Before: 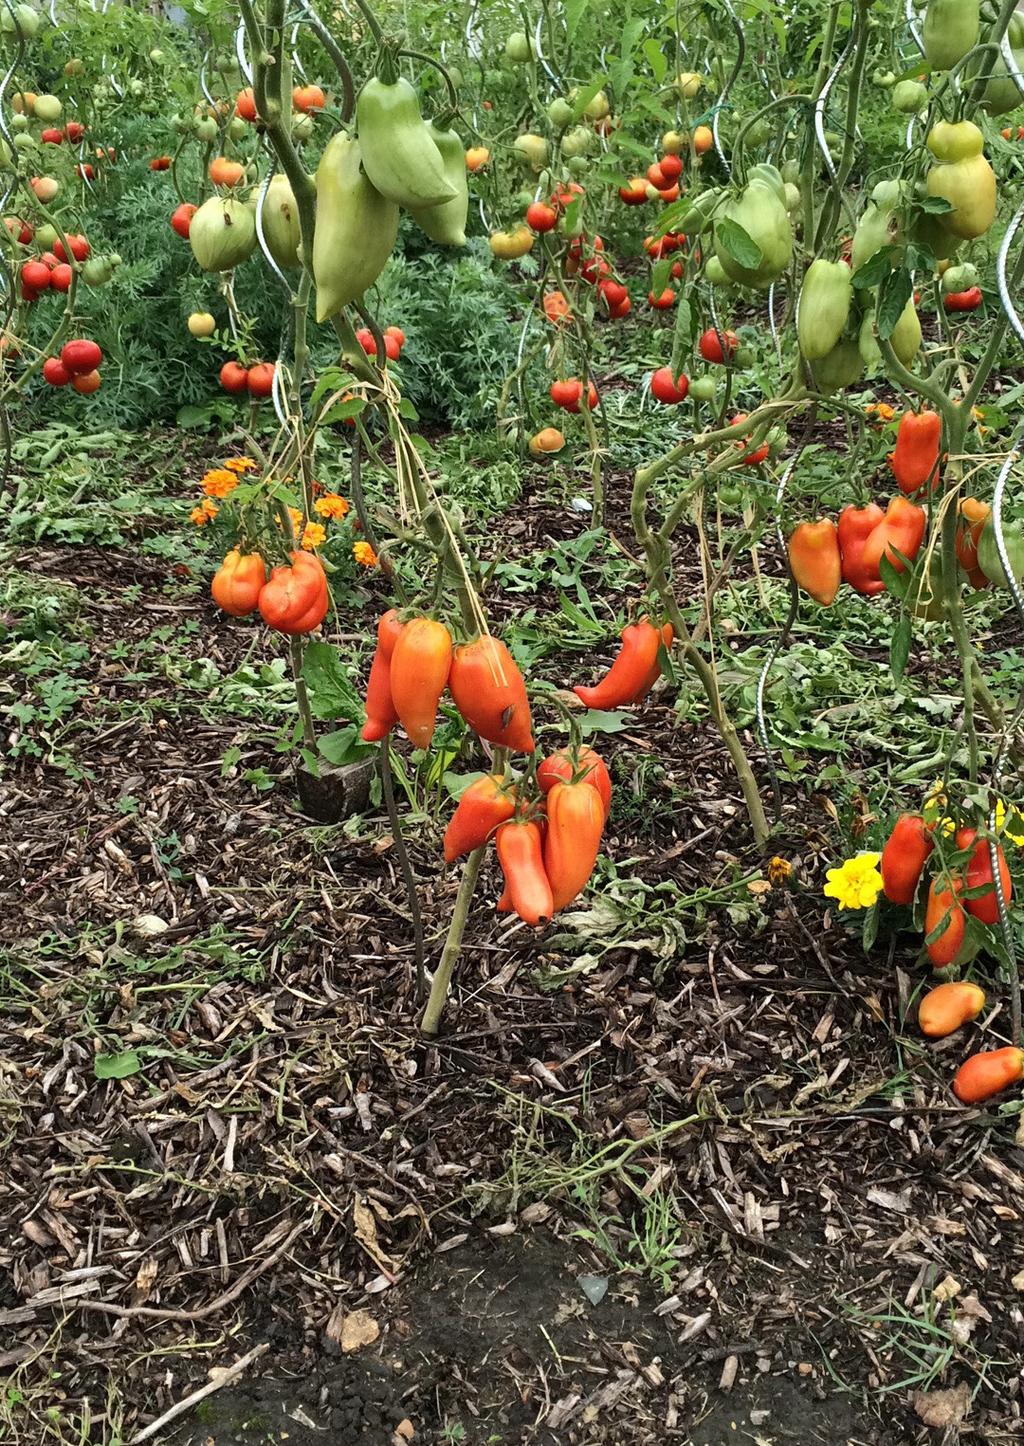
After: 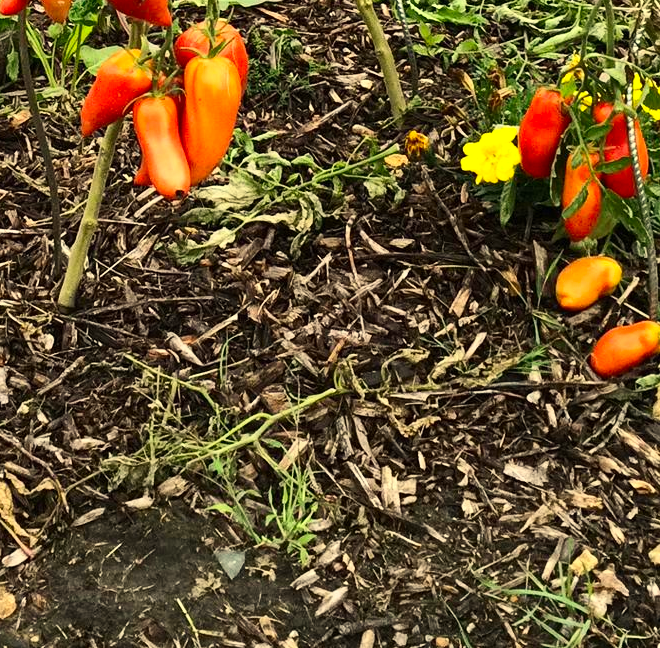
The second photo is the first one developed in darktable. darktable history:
color correction: highlights a* 1.39, highlights b* 17.83
contrast brightness saturation: contrast 0.23, brightness 0.1, saturation 0.29
crop and rotate: left 35.509%, top 50.238%, bottom 4.934%
